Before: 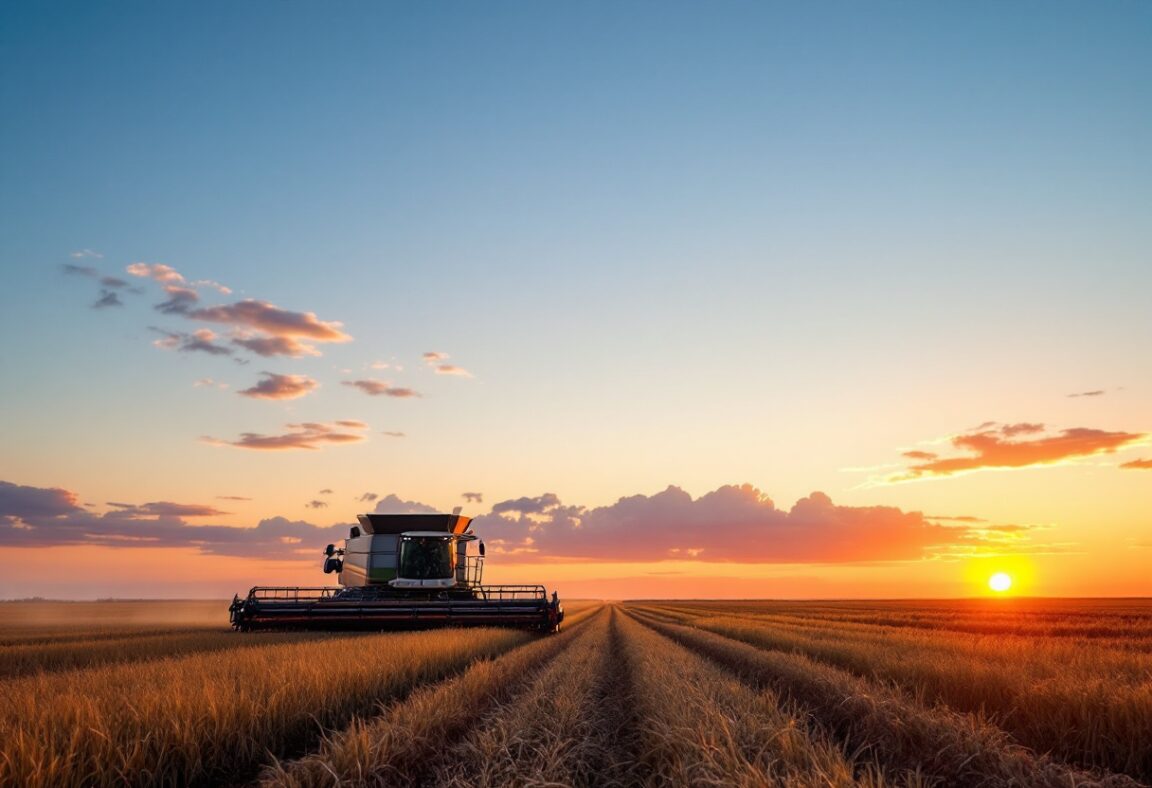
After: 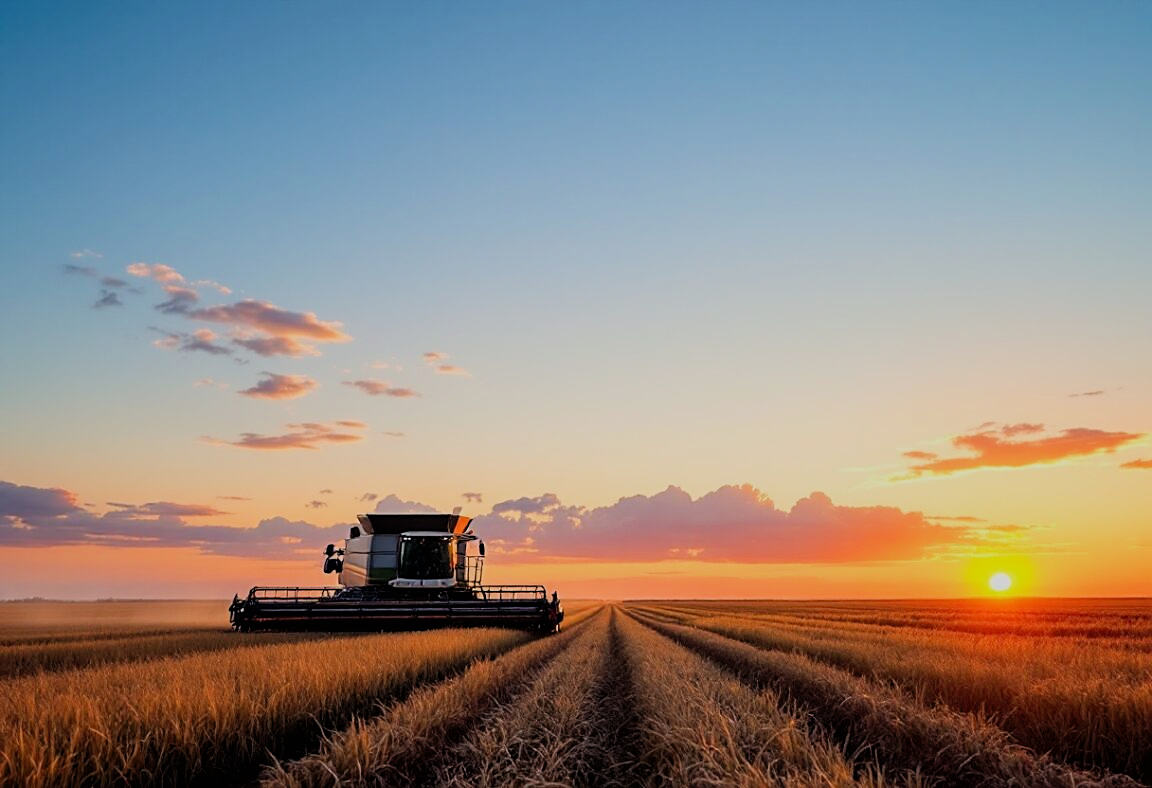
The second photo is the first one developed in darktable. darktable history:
filmic rgb: black relative exposure -7.15 EV, white relative exposure 5.36 EV, hardness 3.02, color science v6 (2022)
sharpen: on, module defaults
levels: levels [0, 0.478, 1]
